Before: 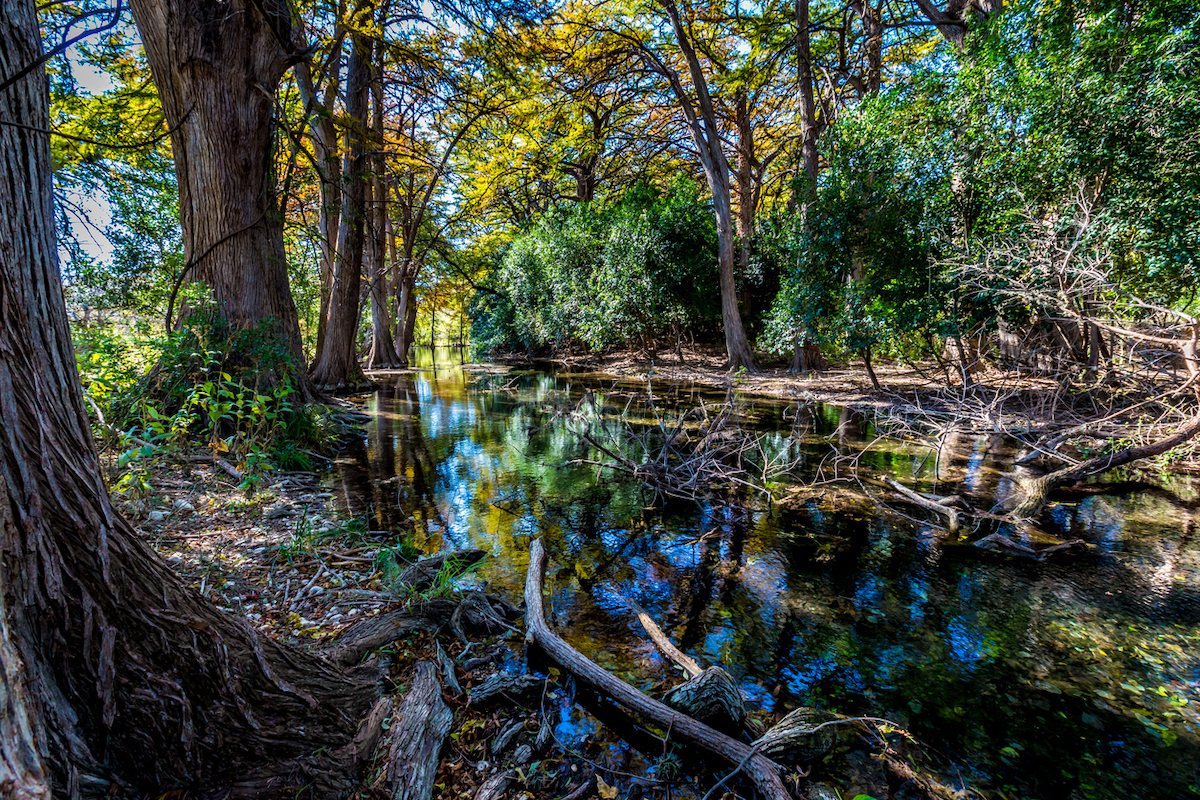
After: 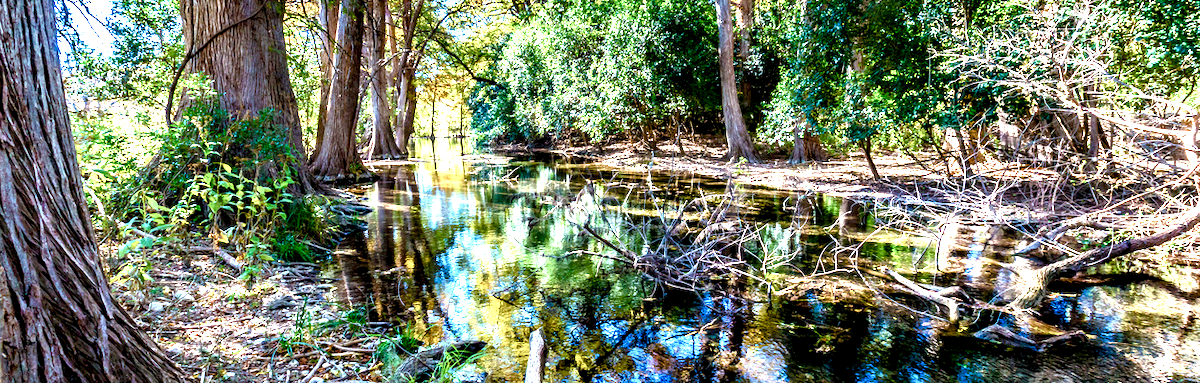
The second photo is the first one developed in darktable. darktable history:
exposure: black level correction 0.001, exposure 1.844 EV, compensate exposure bias true, compensate highlight preservation false
crop and rotate: top 26.271%, bottom 25.788%
color balance rgb: perceptual saturation grading › global saturation 20%, perceptual saturation grading › highlights -50.426%, perceptual saturation grading › shadows 30.07%, global vibrance 15.625%
